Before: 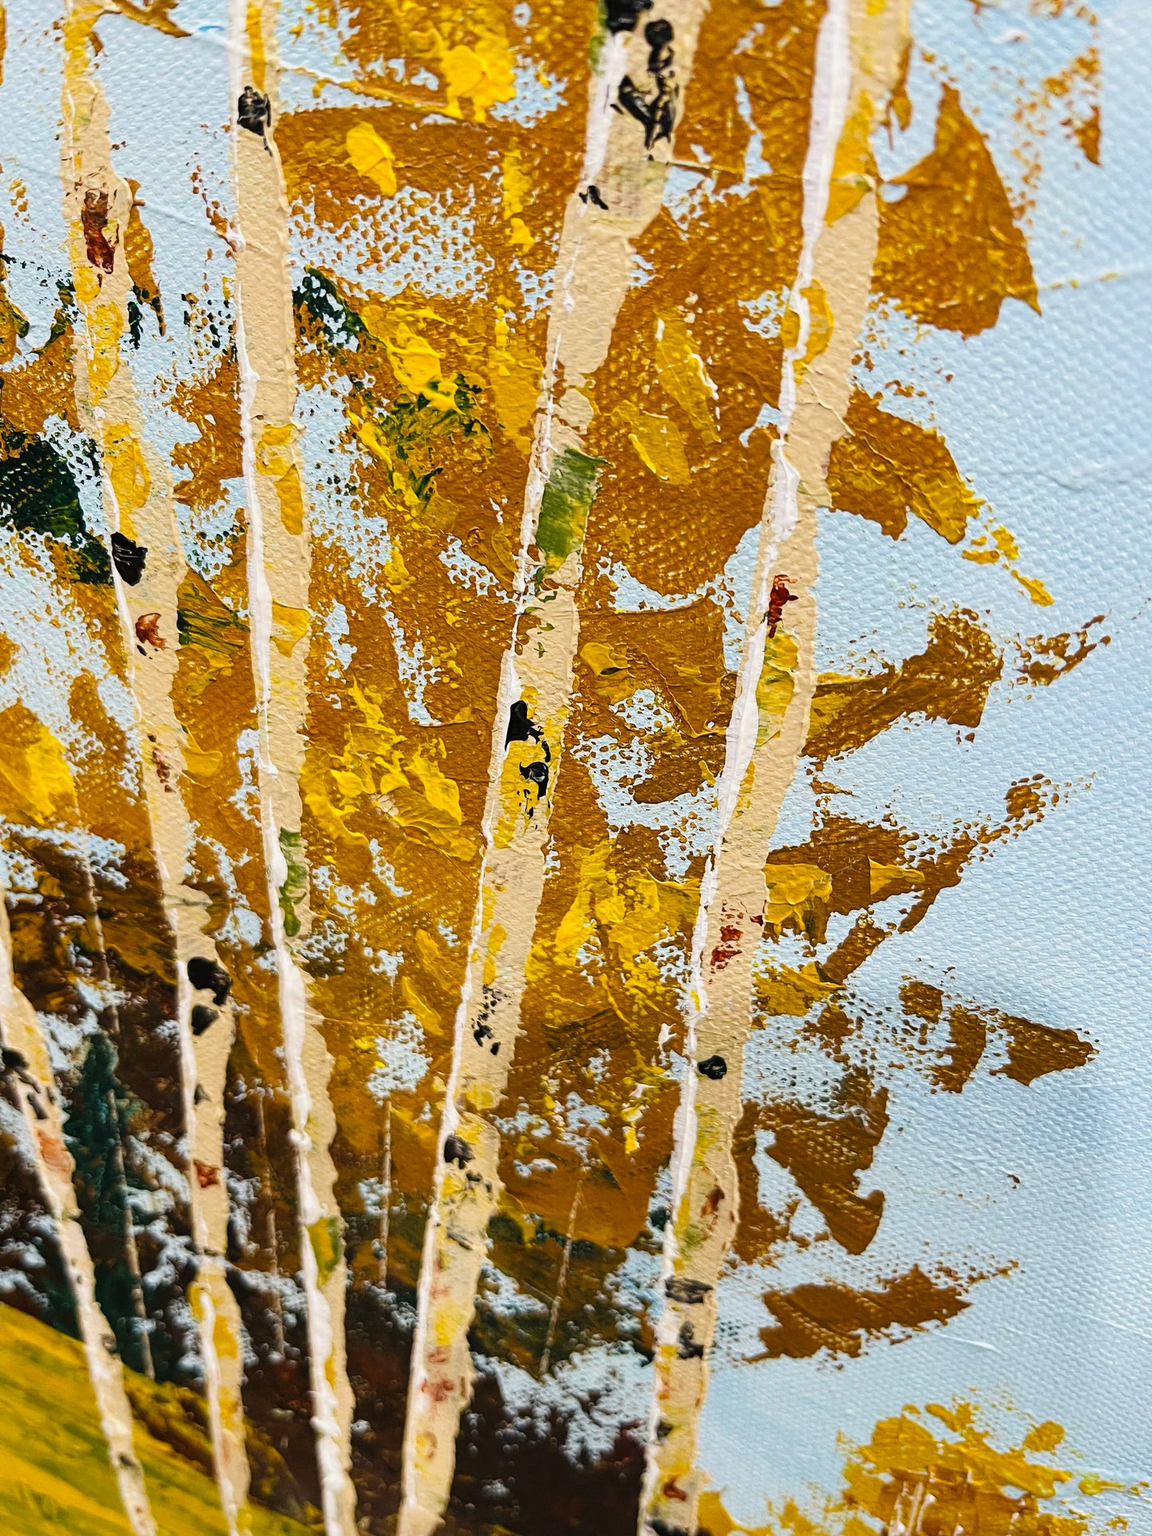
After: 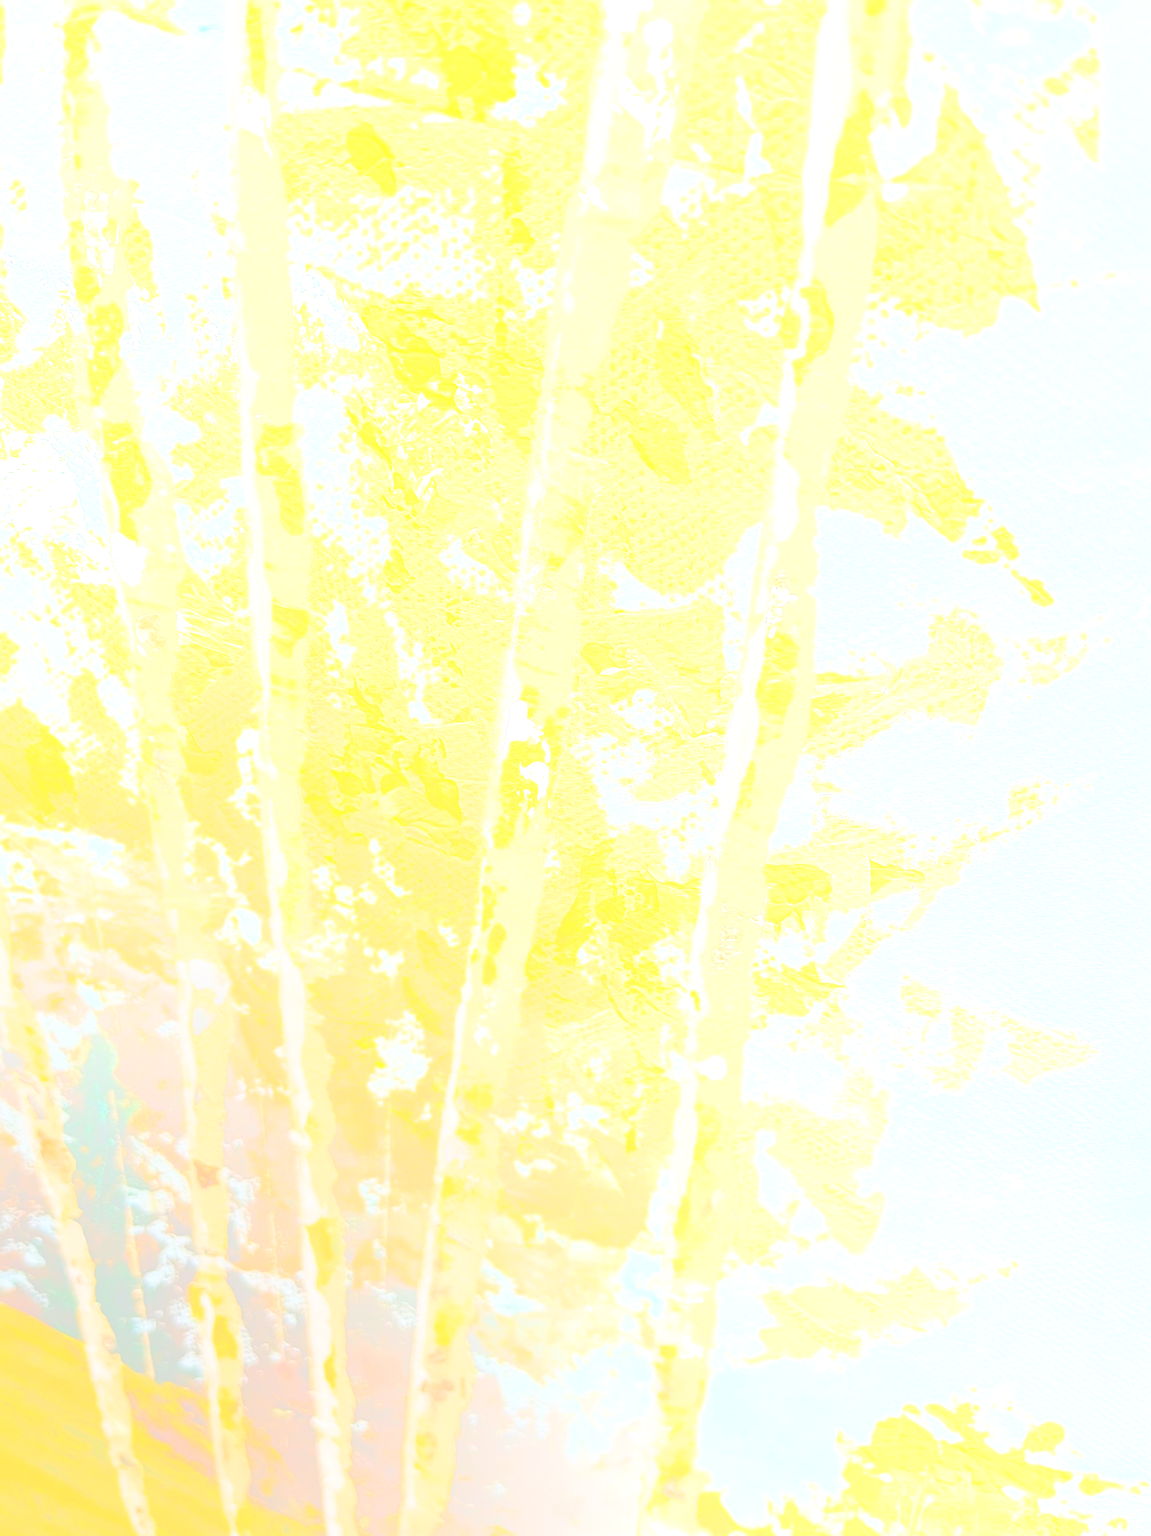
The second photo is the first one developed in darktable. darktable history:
sharpen: on, module defaults
bloom: size 85%, threshold 5%, strength 85%
